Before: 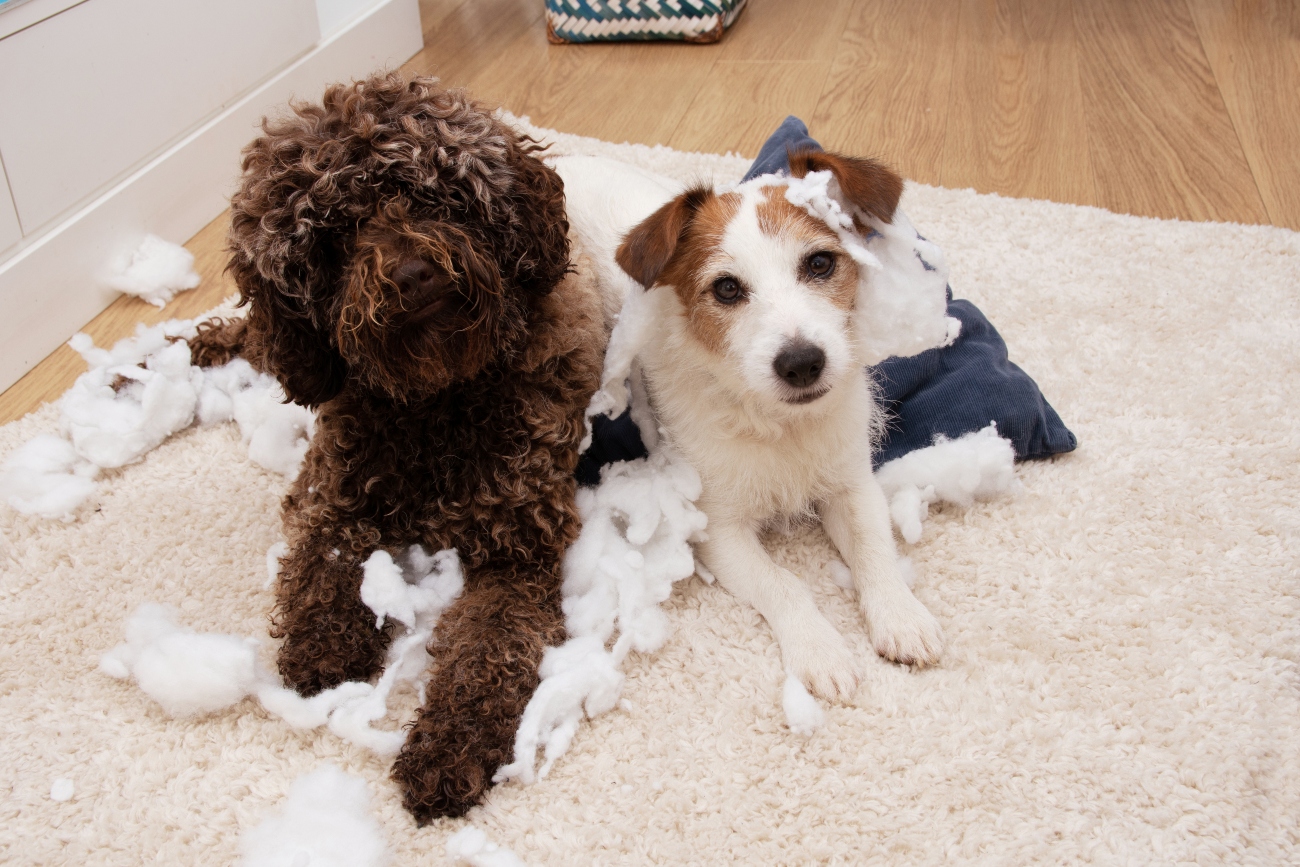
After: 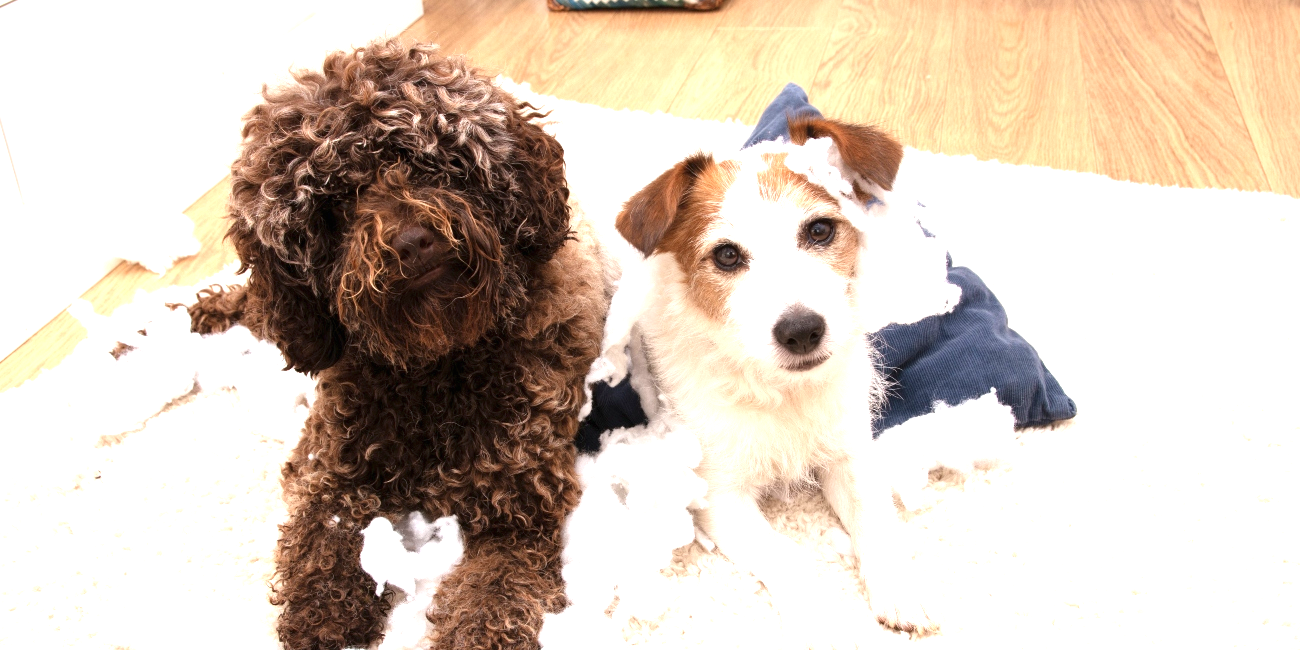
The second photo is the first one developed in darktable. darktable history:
exposure: black level correction 0, exposure 1.3 EV, compensate exposure bias true, compensate highlight preservation false
crop: top 3.857%, bottom 21.132%
